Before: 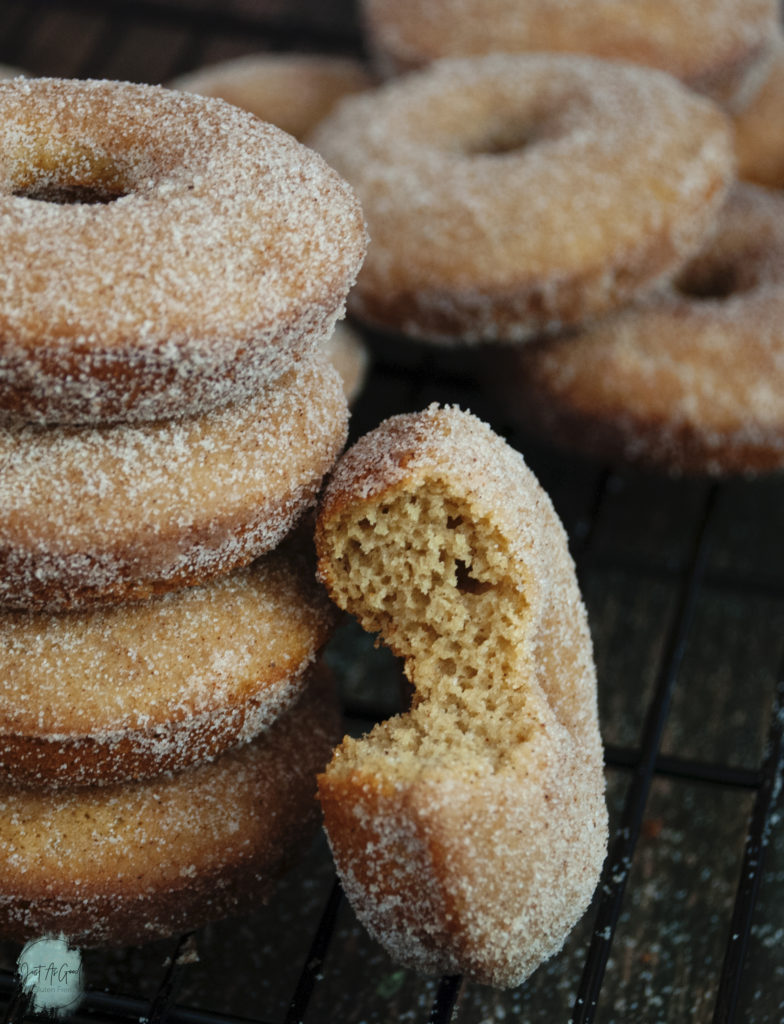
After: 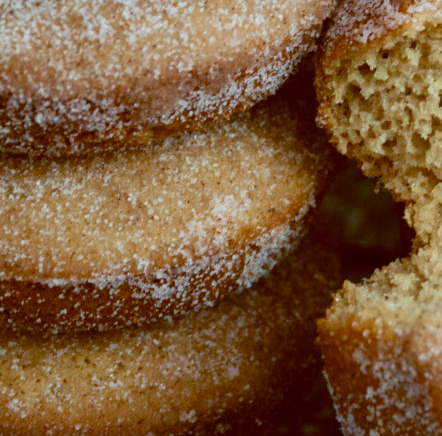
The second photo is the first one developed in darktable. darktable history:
crop: top 44.483%, right 43.593%, bottom 12.892%
color balance: lift [1, 1.015, 1.004, 0.985], gamma [1, 0.958, 0.971, 1.042], gain [1, 0.956, 0.977, 1.044]
velvia: strength 15%
